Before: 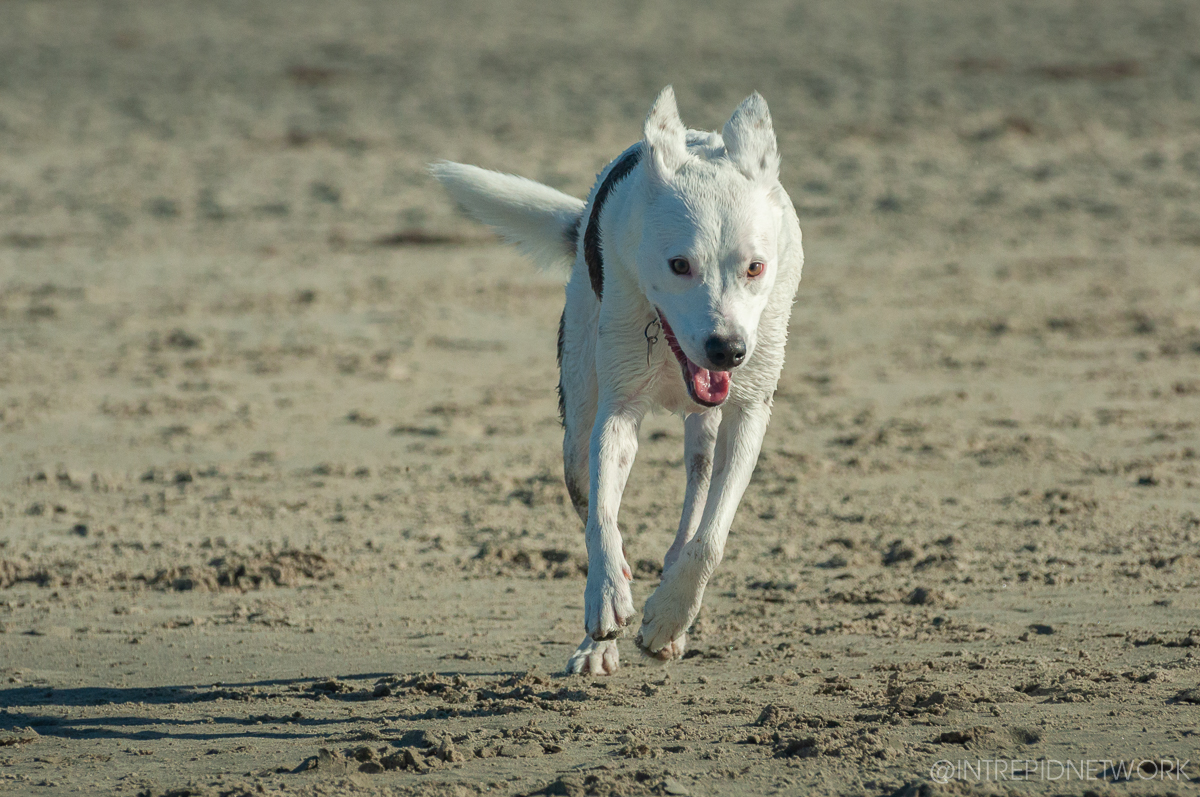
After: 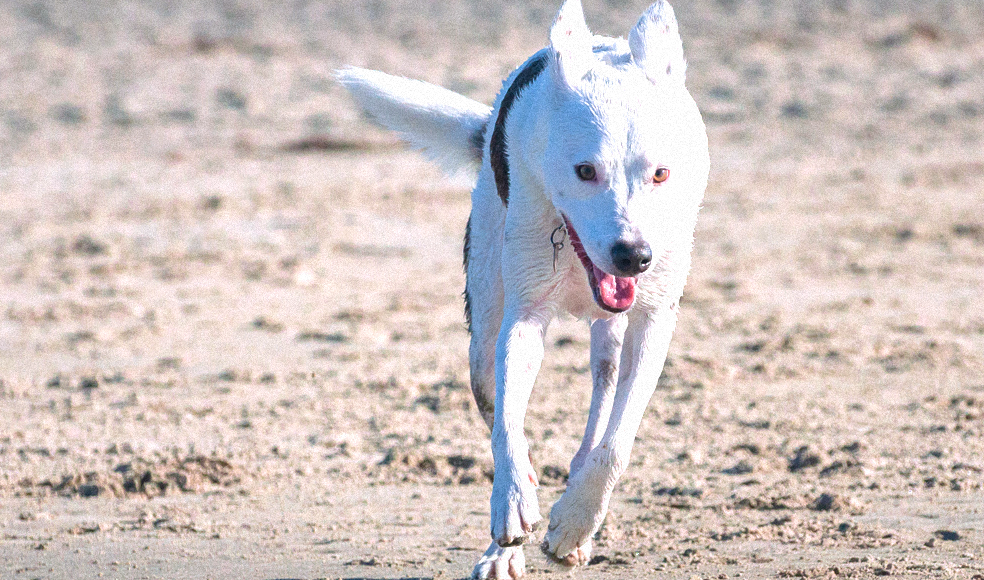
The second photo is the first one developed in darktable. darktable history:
crop: left 7.856%, top 11.836%, right 10.12%, bottom 15.387%
velvia: on, module defaults
white balance: red 1.042, blue 1.17
exposure: exposure 1.089 EV, compensate highlight preservation false
grain: mid-tones bias 0%
tone equalizer: -8 EV 0.06 EV, smoothing diameter 25%, edges refinement/feathering 10, preserve details guided filter
